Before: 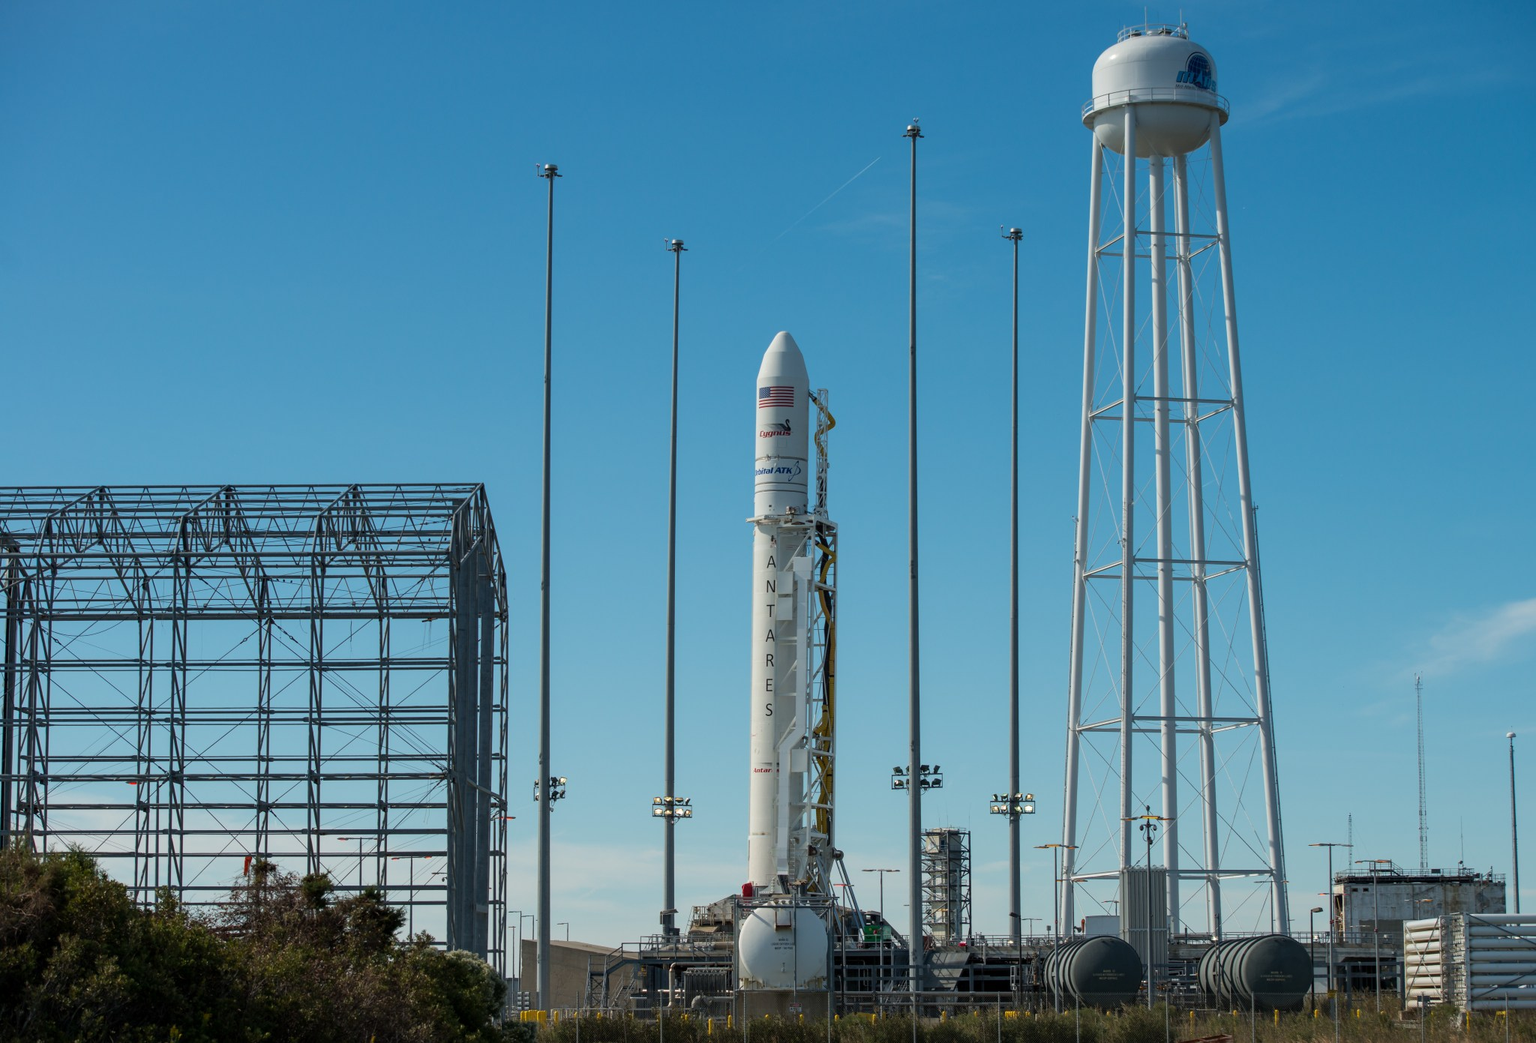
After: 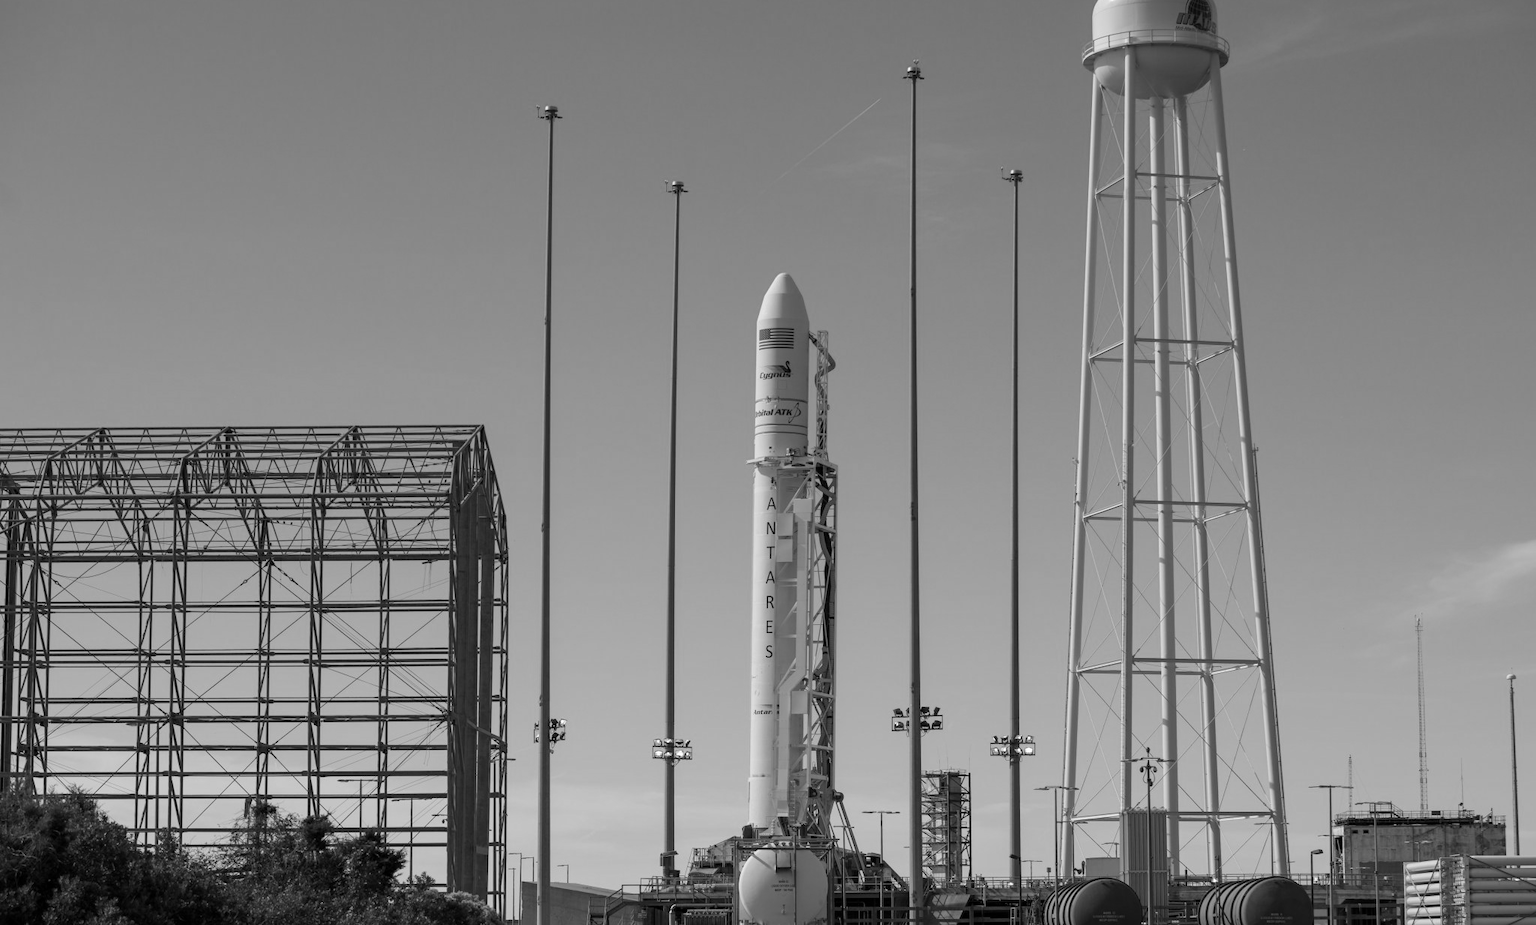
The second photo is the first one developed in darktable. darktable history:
crop and rotate: top 5.609%, bottom 5.609%
monochrome: on, module defaults
